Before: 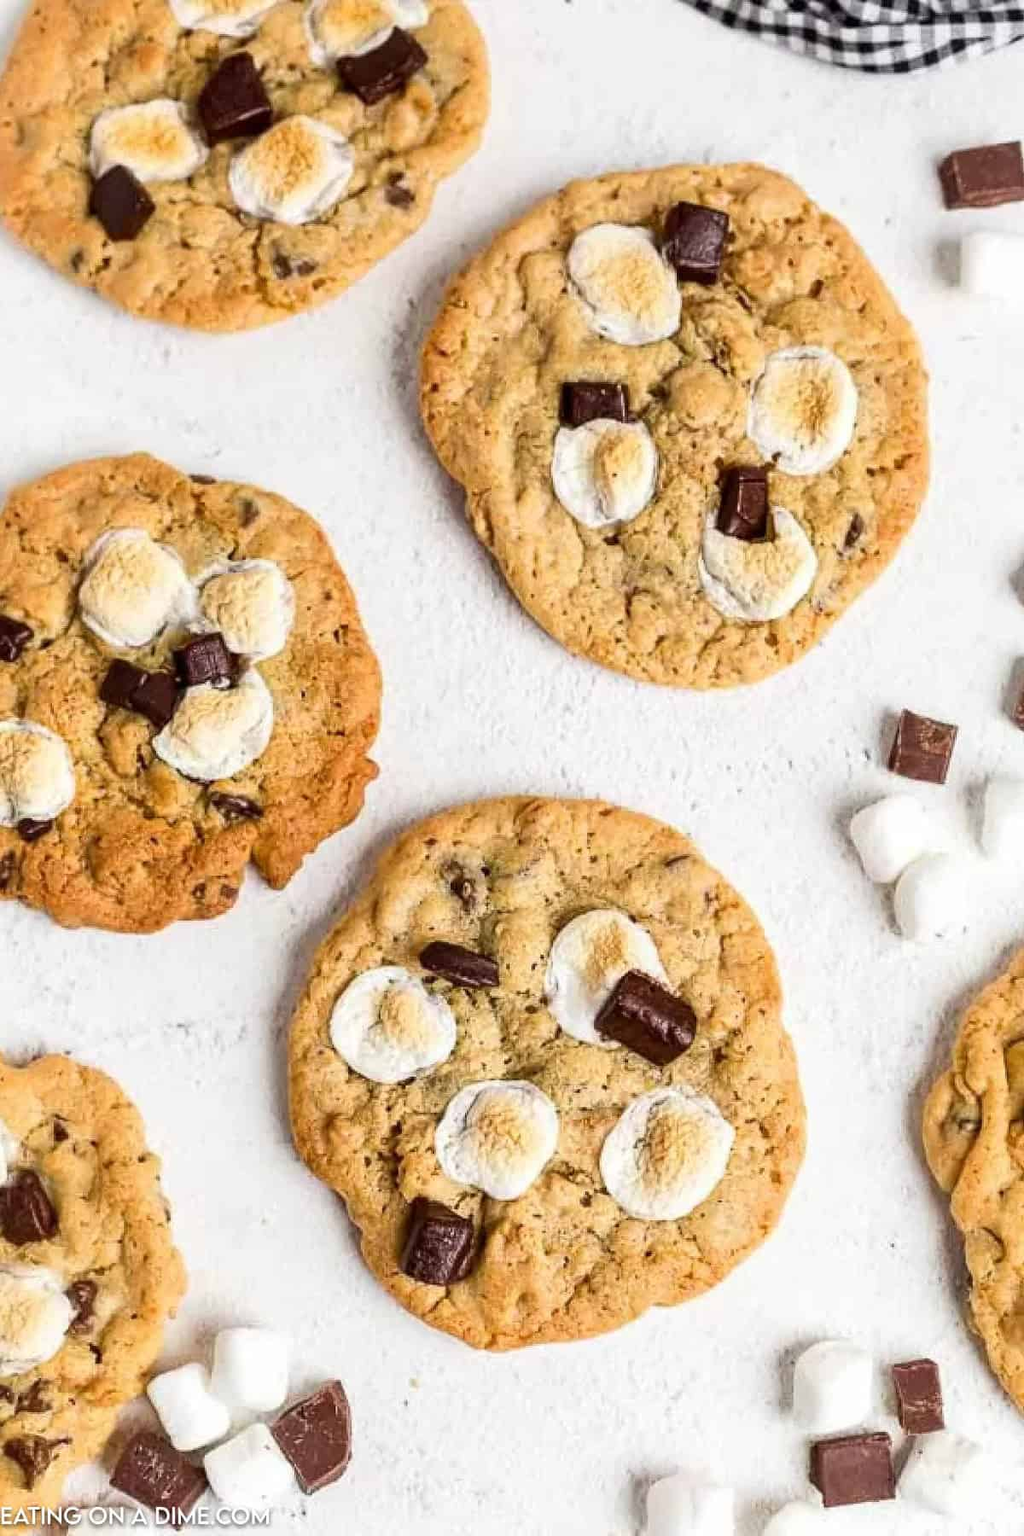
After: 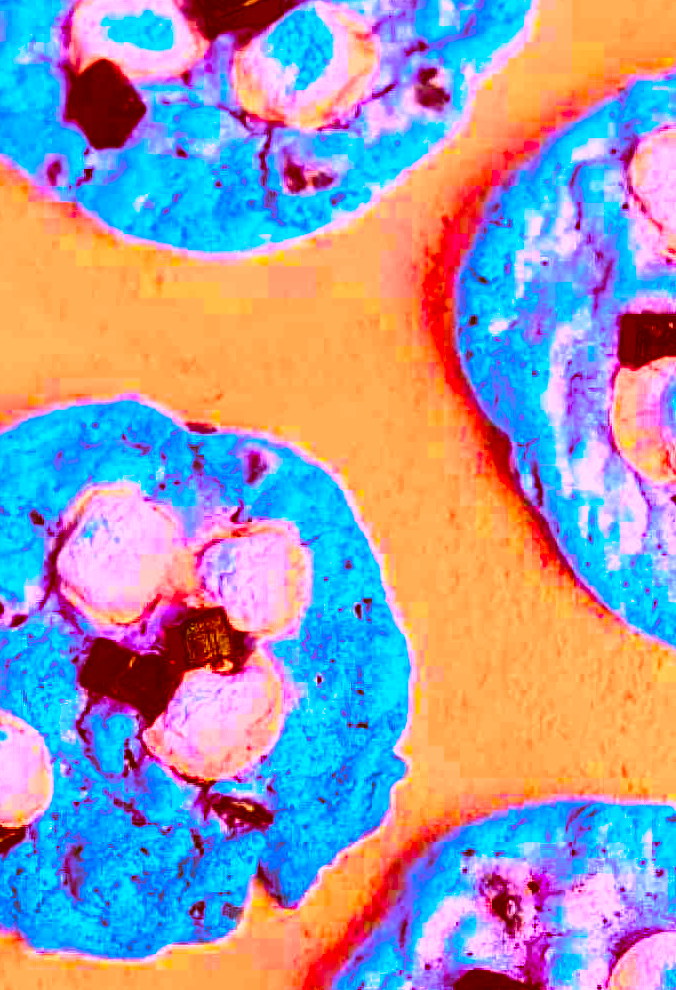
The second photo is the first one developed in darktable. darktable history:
color balance rgb: highlights gain › chroma 1.615%, highlights gain › hue 55.34°, global offset › luminance -0.494%, linear chroma grading › global chroma 14.583%, perceptual saturation grading › global saturation 14.577%, perceptual brilliance grading › global brilliance 15.06%, perceptual brilliance grading › shadows -34.933%, global vibrance 31.478%
color correction: highlights a* -39.34, highlights b* -39.24, shadows a* -39.77, shadows b* -39.84, saturation -2.95
crop and rotate: left 3.051%, top 7.464%, right 40.555%, bottom 37.493%
